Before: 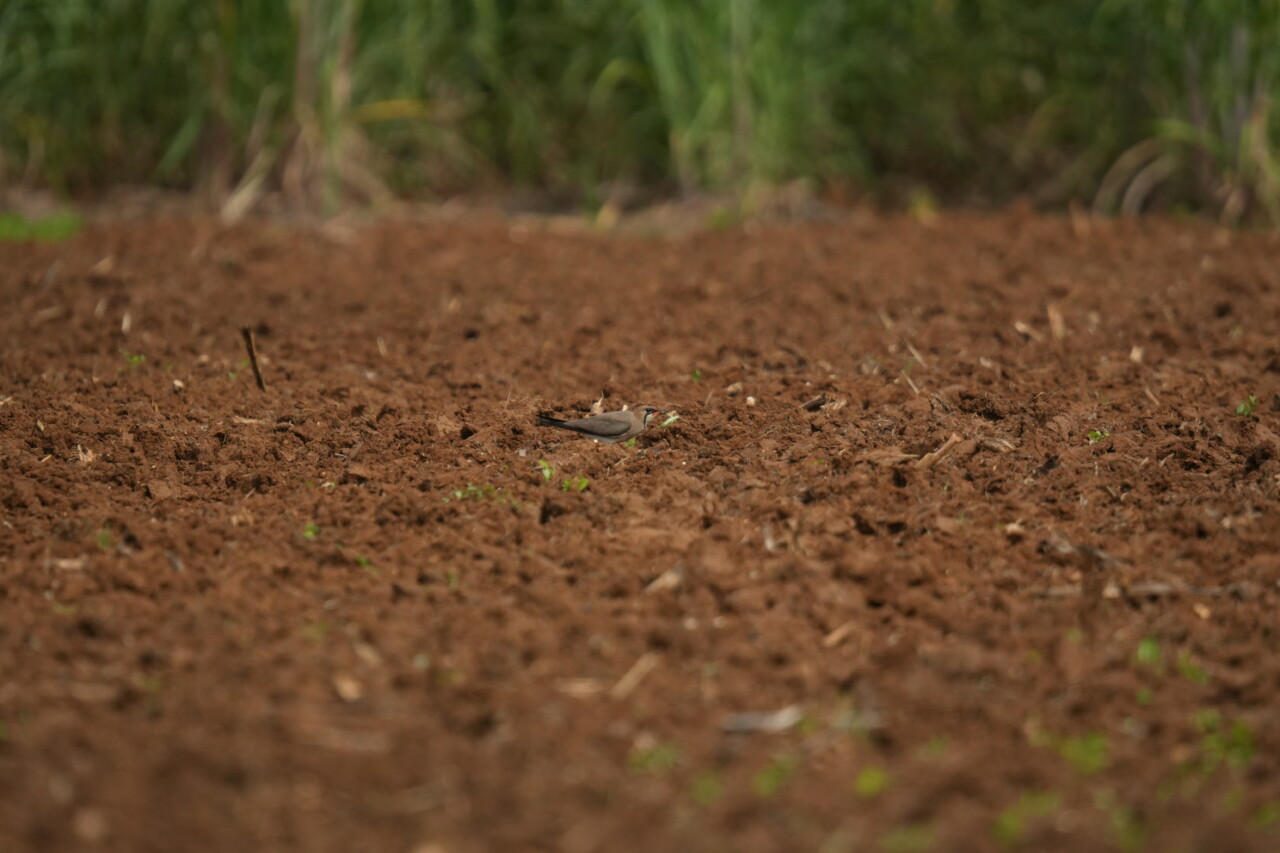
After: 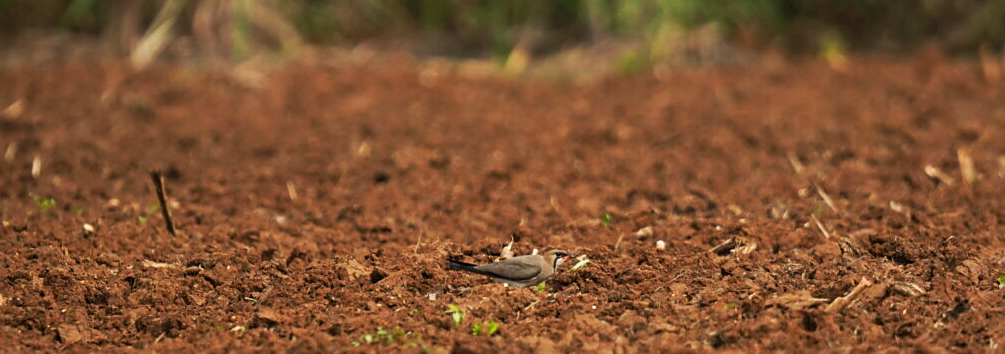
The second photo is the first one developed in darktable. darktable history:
sharpen: on, module defaults
crop: left 7.036%, top 18.398%, right 14.379%, bottom 40.043%
tone curve: curves: ch0 [(0, 0) (0.003, 0.017) (0.011, 0.018) (0.025, 0.03) (0.044, 0.051) (0.069, 0.075) (0.1, 0.104) (0.136, 0.138) (0.177, 0.183) (0.224, 0.237) (0.277, 0.294) (0.335, 0.361) (0.399, 0.446) (0.468, 0.552) (0.543, 0.66) (0.623, 0.753) (0.709, 0.843) (0.801, 0.912) (0.898, 0.962) (1, 1)], preserve colors none
